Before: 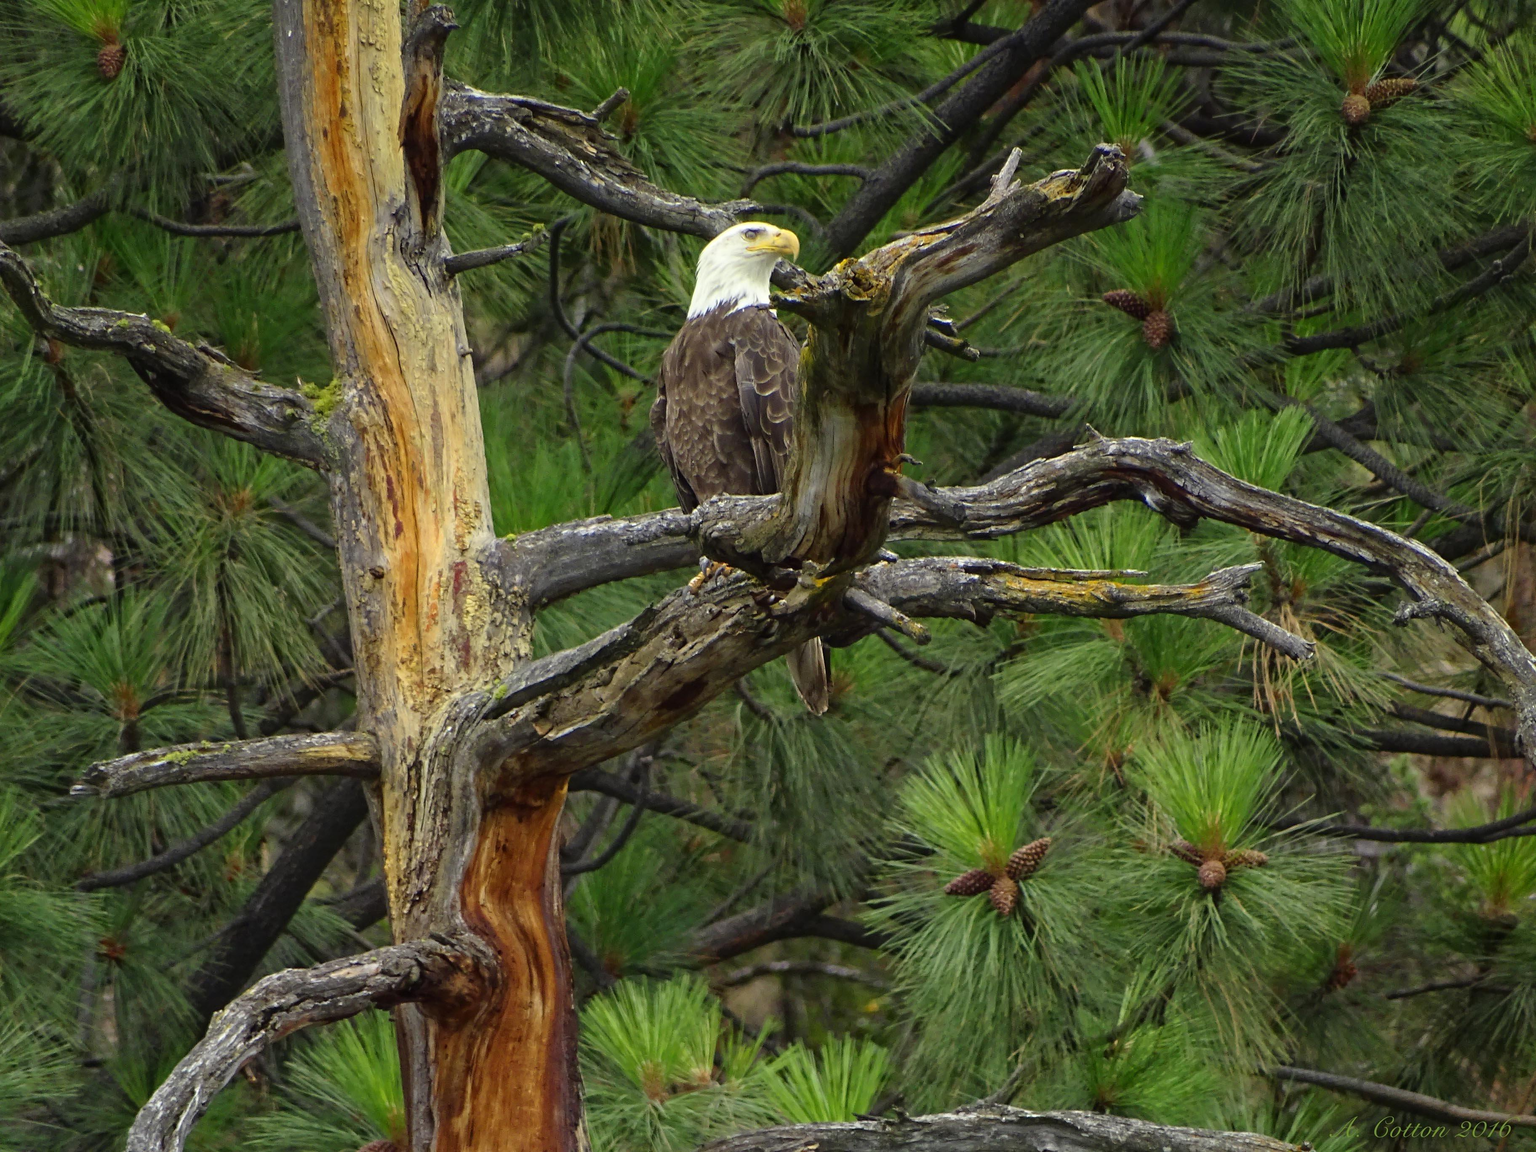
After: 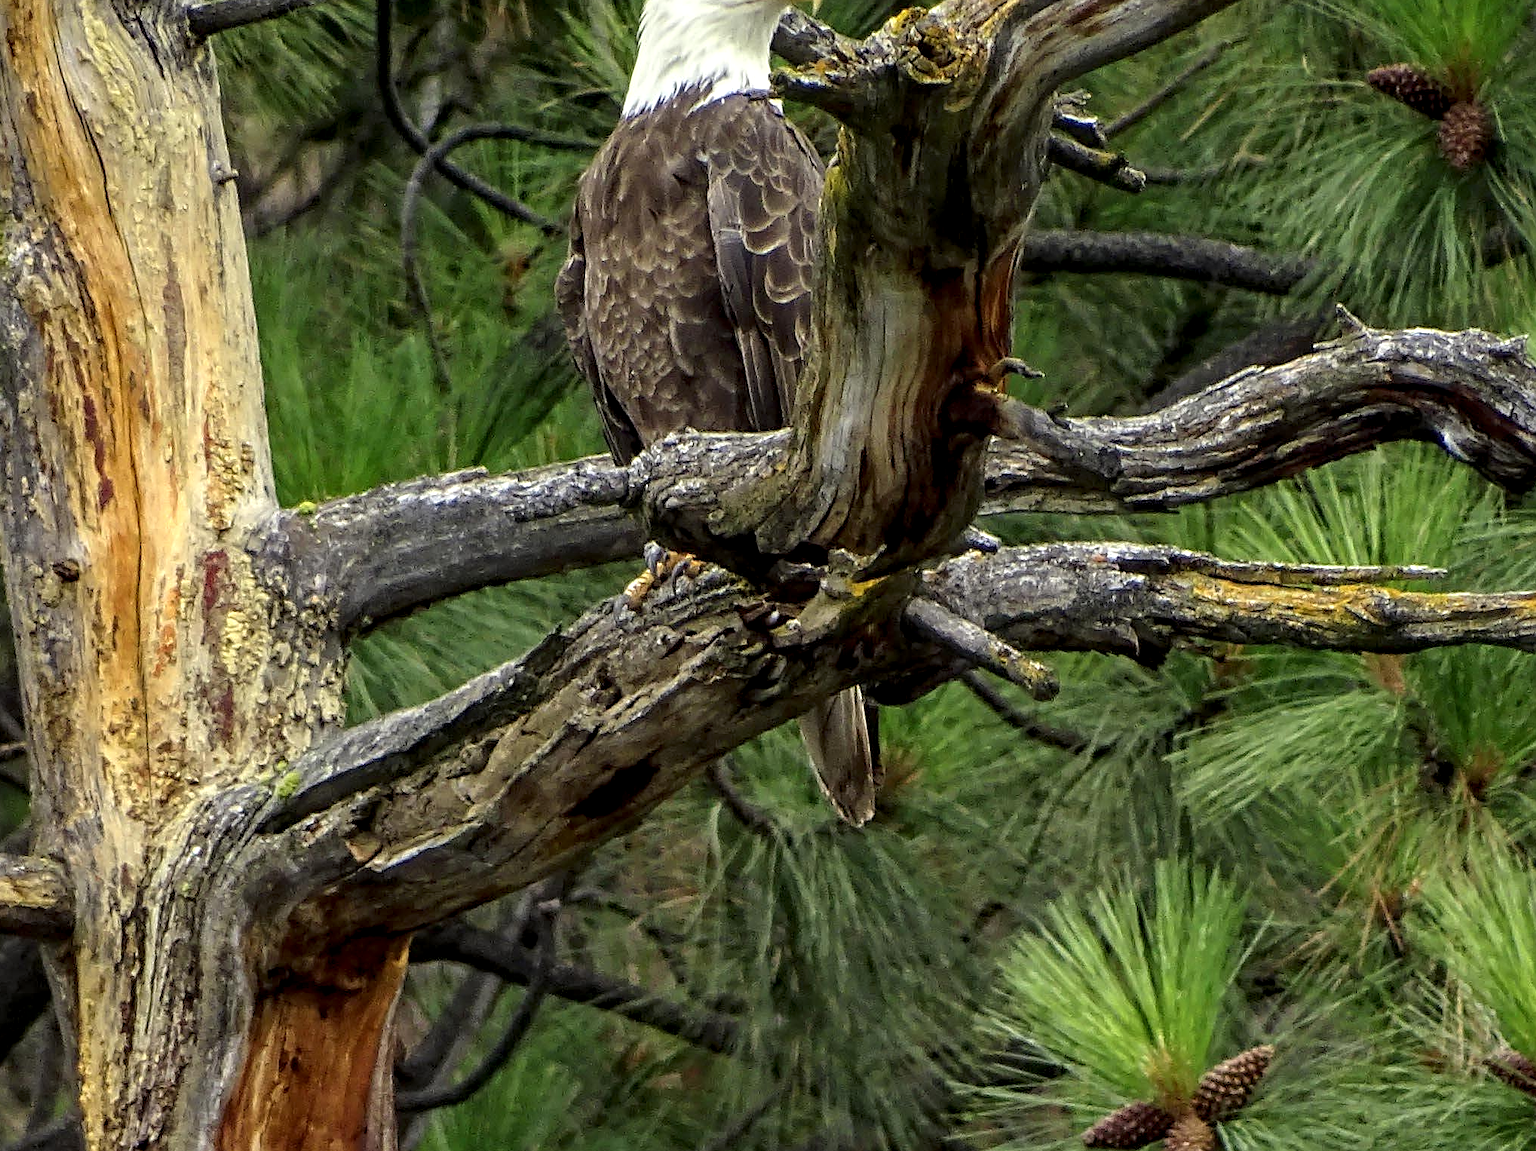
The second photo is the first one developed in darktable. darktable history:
sharpen: on, module defaults
crop and rotate: left 22.13%, top 22.054%, right 22.026%, bottom 22.102%
local contrast: detail 150%
